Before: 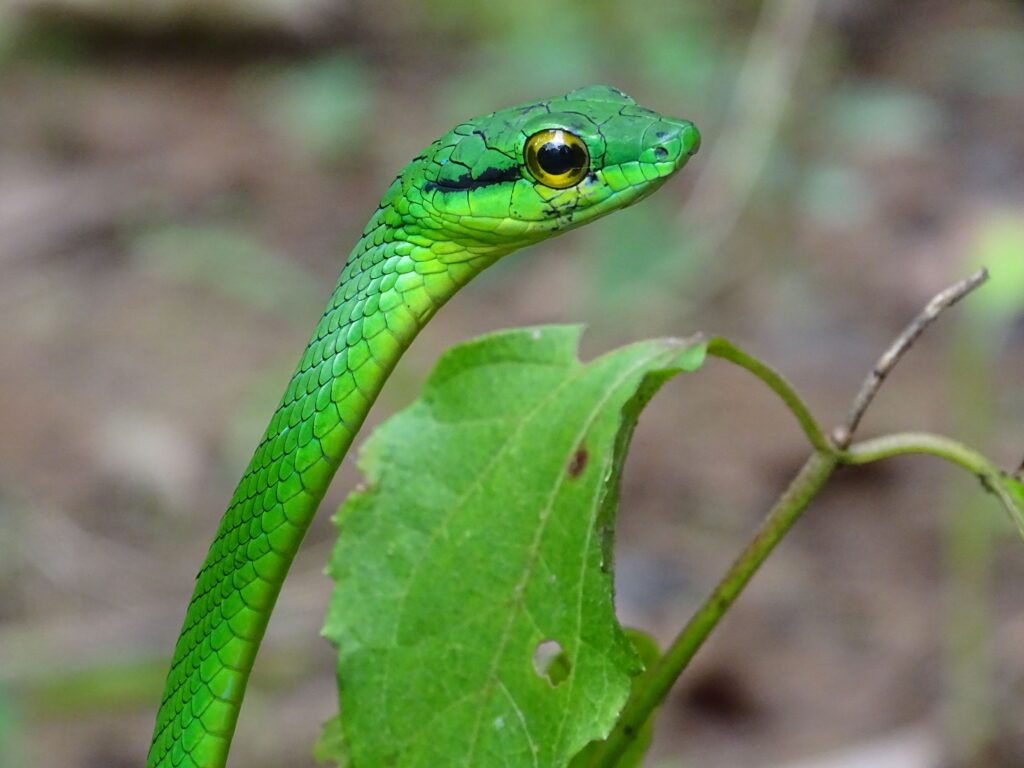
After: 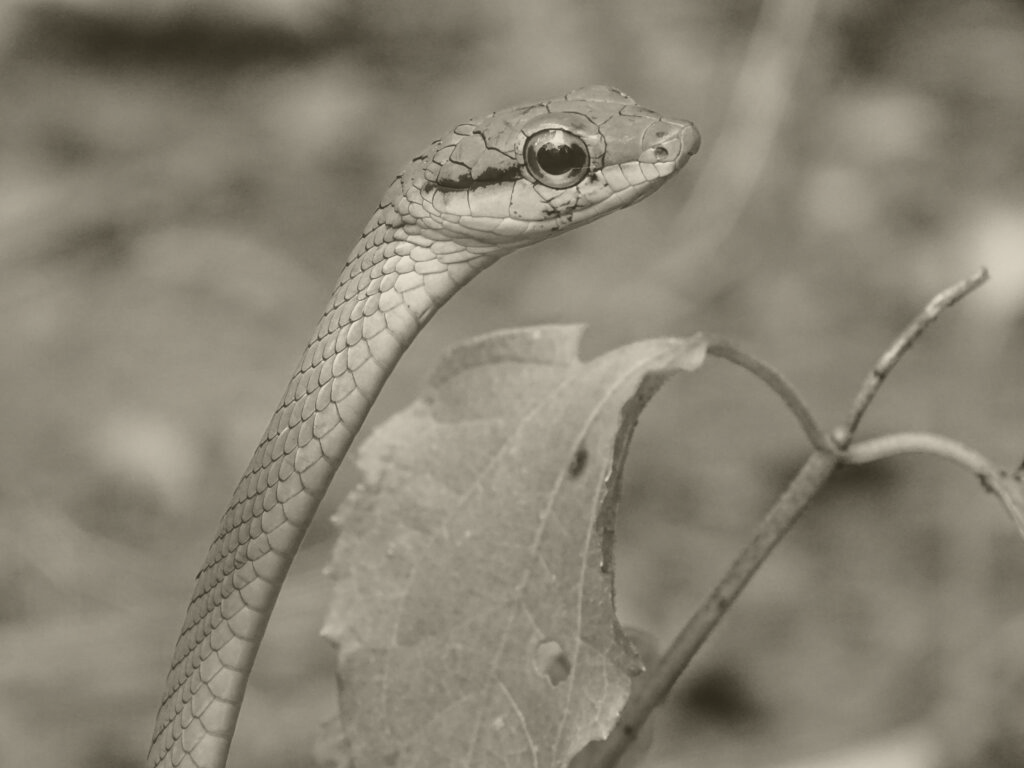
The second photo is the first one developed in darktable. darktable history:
local contrast: detail 110%
tone equalizer: -8 EV -0.417 EV, -7 EV -0.389 EV, -6 EV -0.333 EV, -5 EV -0.222 EV, -3 EV 0.222 EV, -2 EV 0.333 EV, -1 EV 0.389 EV, +0 EV 0.417 EV, edges refinement/feathering 500, mask exposure compensation -1.57 EV, preserve details no
exposure: black level correction 0, exposure 0.877 EV, compensate exposure bias true, compensate highlight preservation false
colorize: hue 41.44°, saturation 22%, source mix 60%, lightness 10.61%
white balance: red 0.931, blue 1.11
